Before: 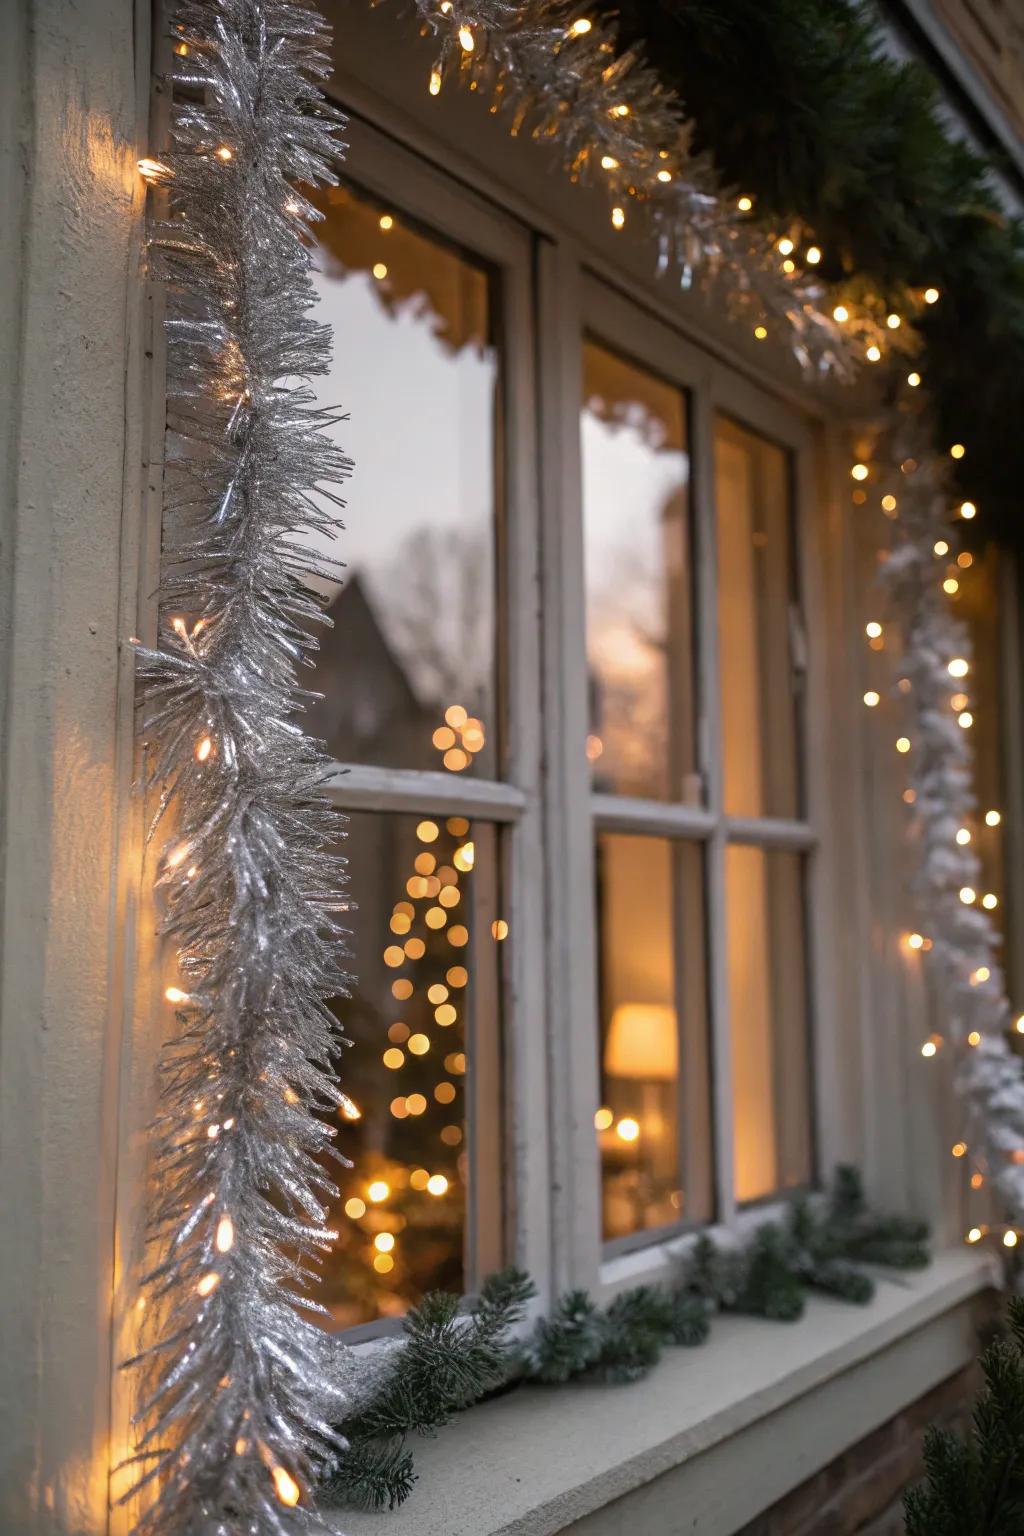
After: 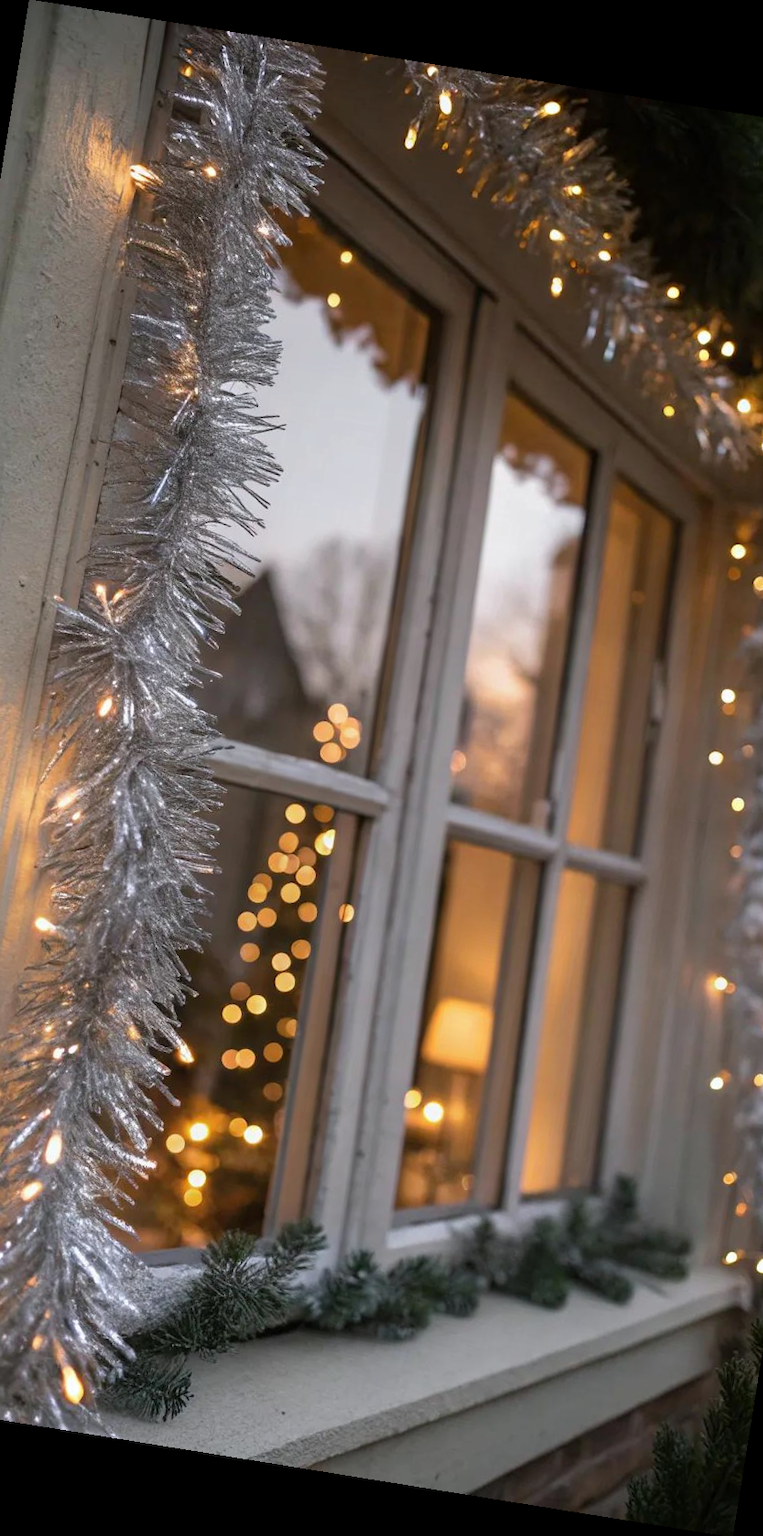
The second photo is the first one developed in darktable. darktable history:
crop: left 16.899%, right 16.556%
rotate and perspective: rotation 9.12°, automatic cropping off
white balance: red 0.988, blue 1.017
